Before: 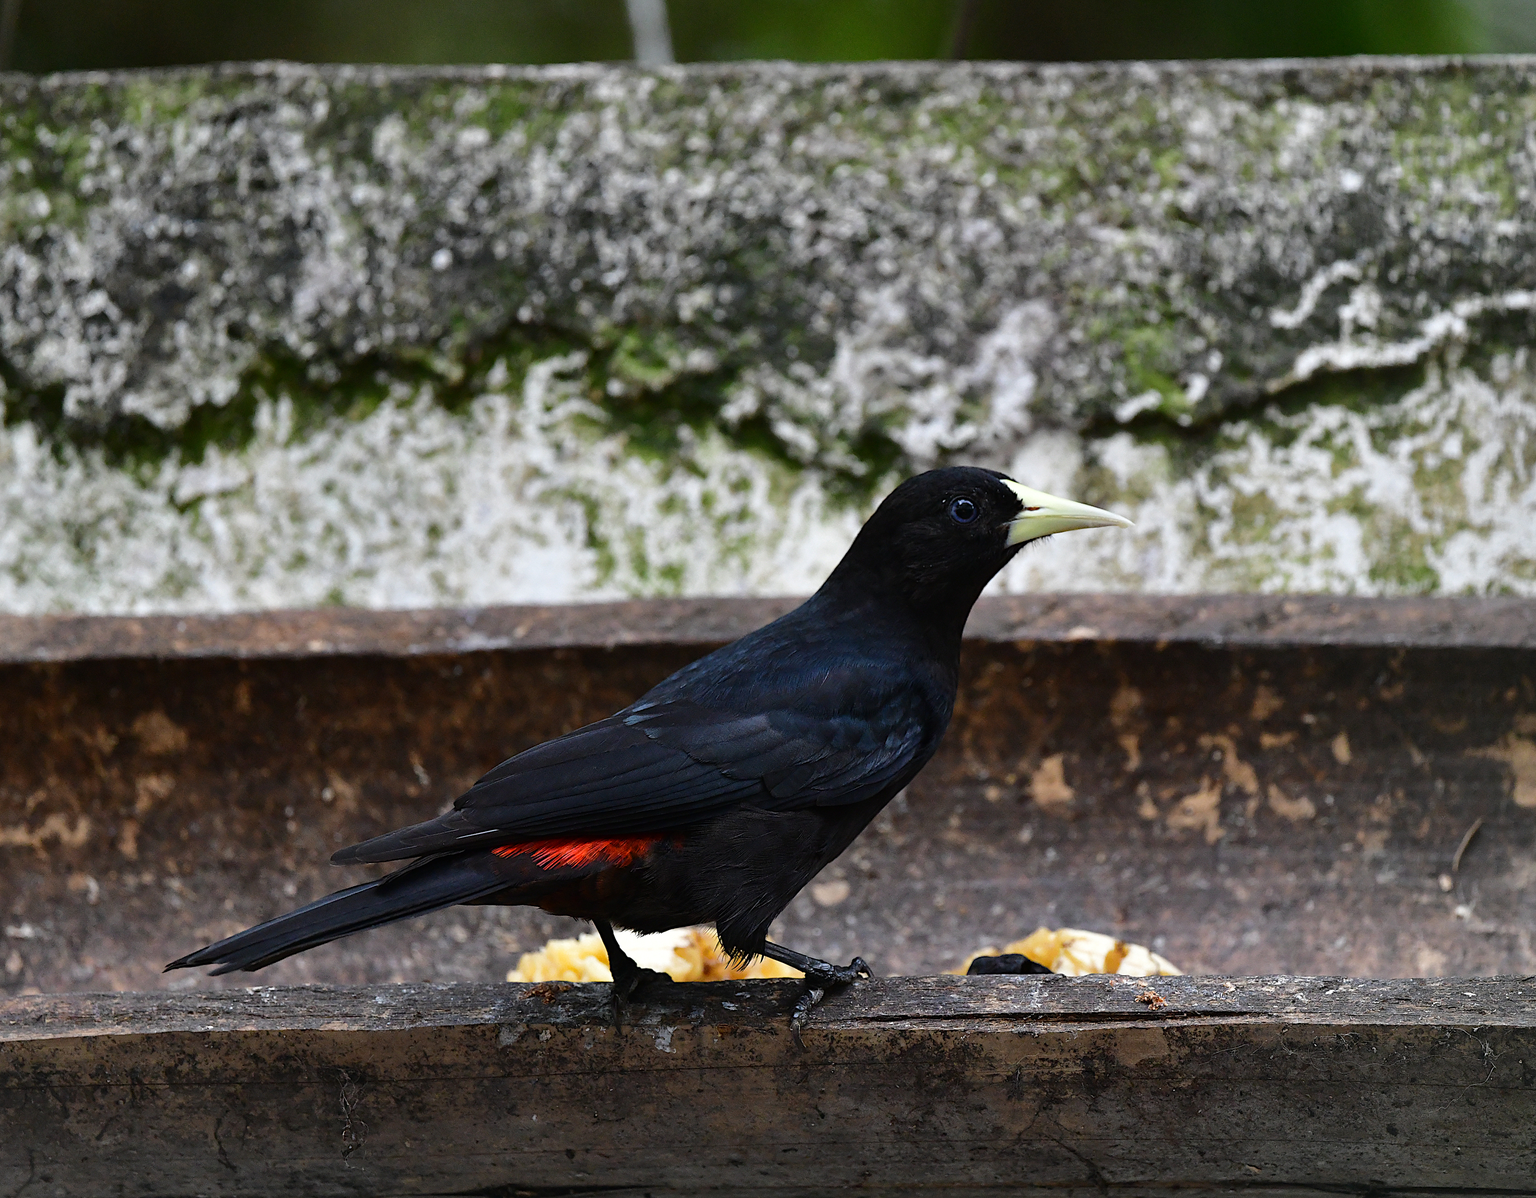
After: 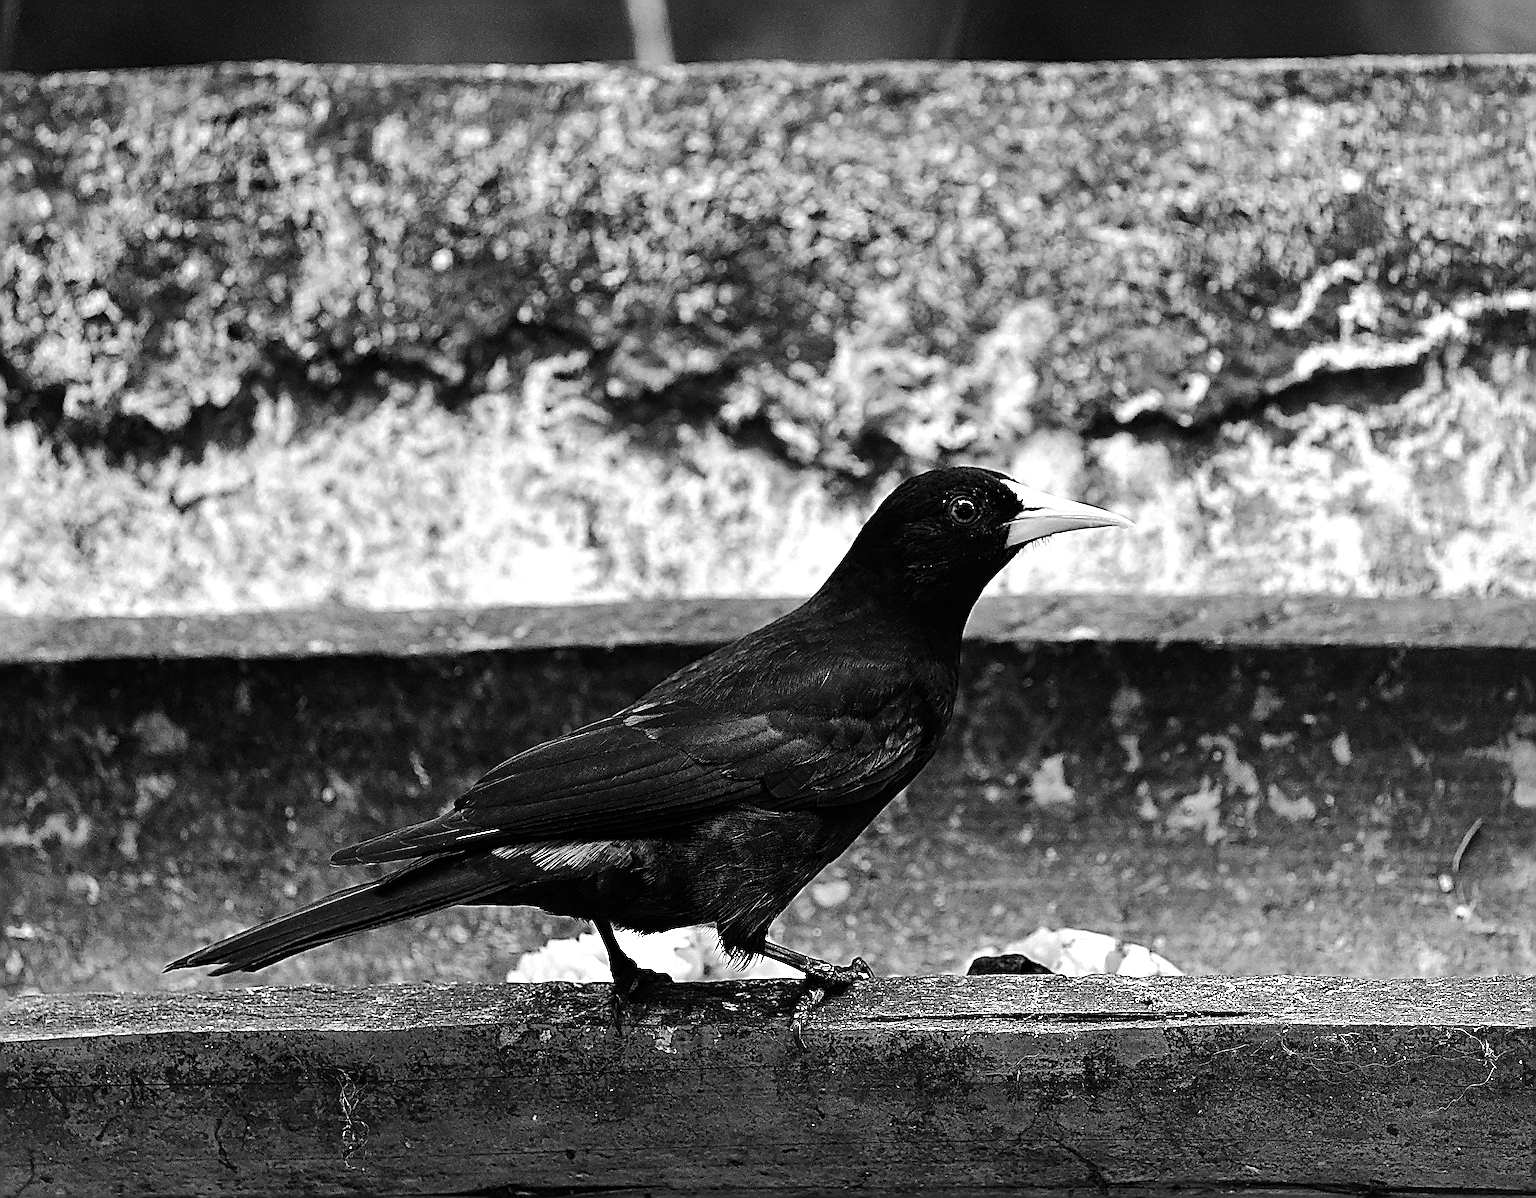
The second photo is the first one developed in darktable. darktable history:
exposure: black level correction 0.001, exposure 0.5 EV, compensate exposure bias true, compensate highlight preservation false
monochrome: on, module defaults
color correction: saturation 0.85
tone curve: curves: ch0 [(0.003, 0) (0.066, 0.031) (0.163, 0.112) (0.264, 0.238) (0.395, 0.408) (0.517, 0.56) (0.684, 0.734) (0.791, 0.814) (1, 1)]; ch1 [(0, 0) (0.164, 0.115) (0.337, 0.332) (0.39, 0.398) (0.464, 0.461) (0.501, 0.5) (0.507, 0.5) (0.534, 0.532) (0.577, 0.59) (0.652, 0.681) (0.733, 0.749) (0.811, 0.796) (1, 1)]; ch2 [(0, 0) (0.337, 0.382) (0.464, 0.476) (0.501, 0.5) (0.527, 0.54) (0.551, 0.565) (0.6, 0.59) (0.687, 0.675) (1, 1)], color space Lab, independent channels, preserve colors none
sharpen: radius 3.158, amount 1.731
